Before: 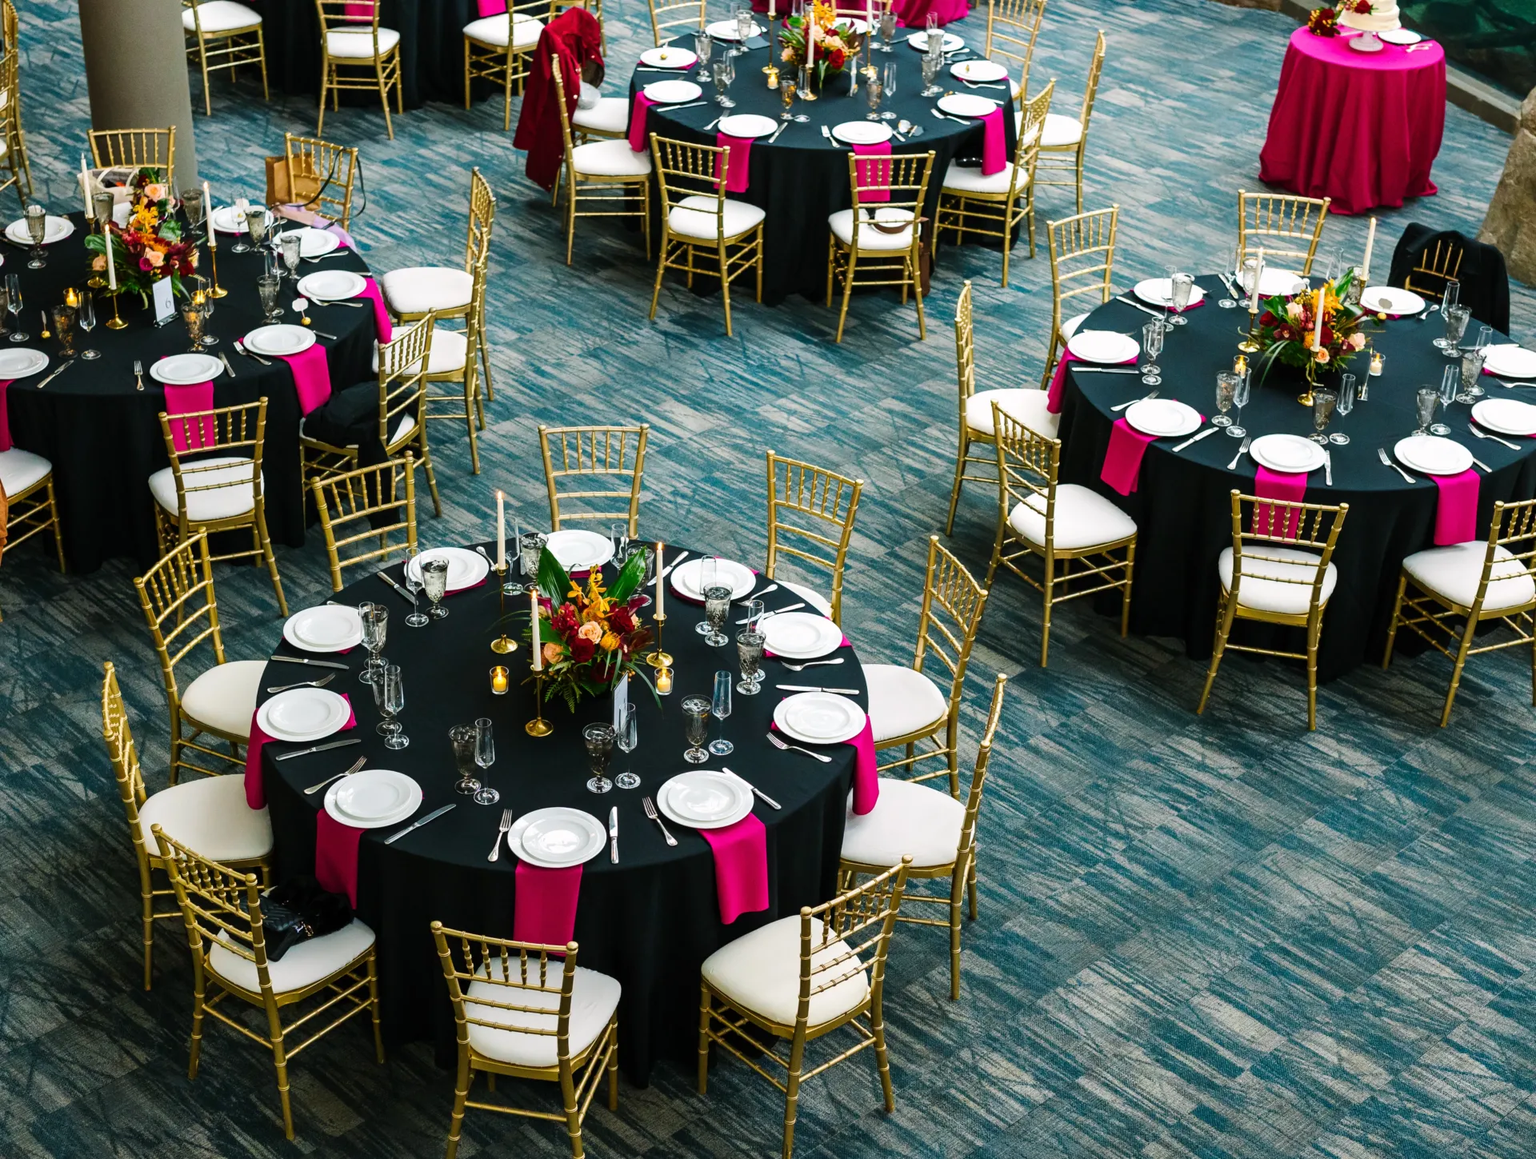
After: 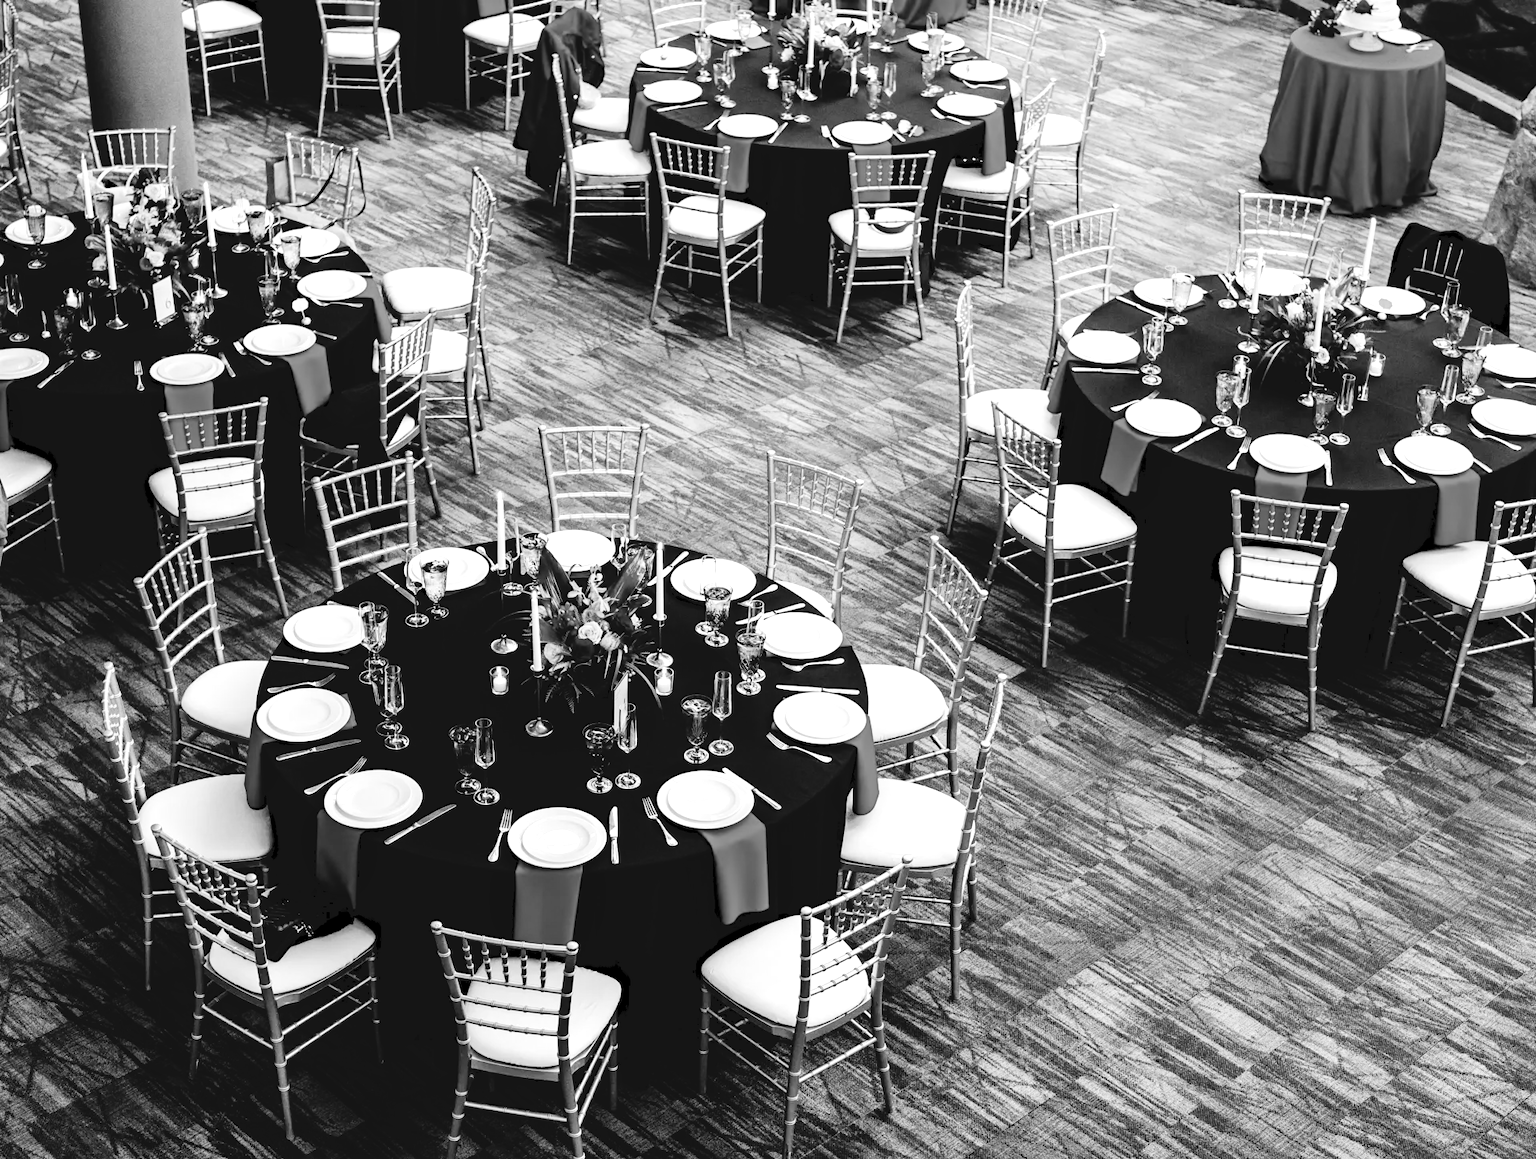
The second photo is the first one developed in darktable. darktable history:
exposure: exposure 0.6 EV, compensate highlight preservation false
monochrome: a -35.87, b 49.73, size 1.7
tone curve: curves: ch0 [(0, 0) (0.003, 0.068) (0.011, 0.068) (0.025, 0.068) (0.044, 0.068) (0.069, 0.072) (0.1, 0.072) (0.136, 0.077) (0.177, 0.095) (0.224, 0.126) (0.277, 0.2) (0.335, 0.3) (0.399, 0.407) (0.468, 0.52) (0.543, 0.624) (0.623, 0.721) (0.709, 0.811) (0.801, 0.88) (0.898, 0.942) (1, 1)], preserve colors none
haze removal: compatibility mode true, adaptive false
